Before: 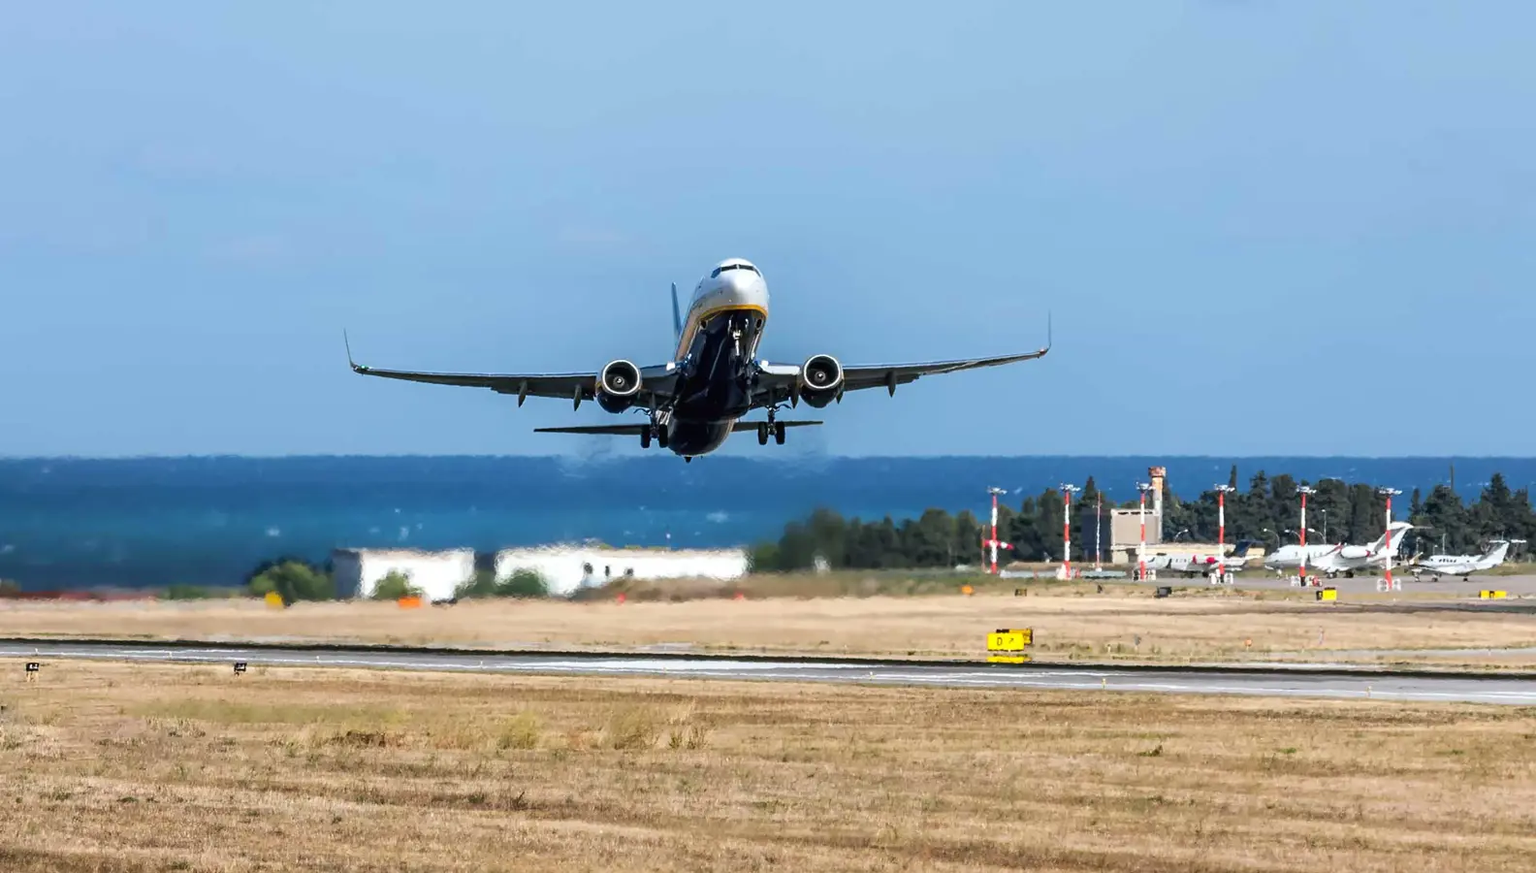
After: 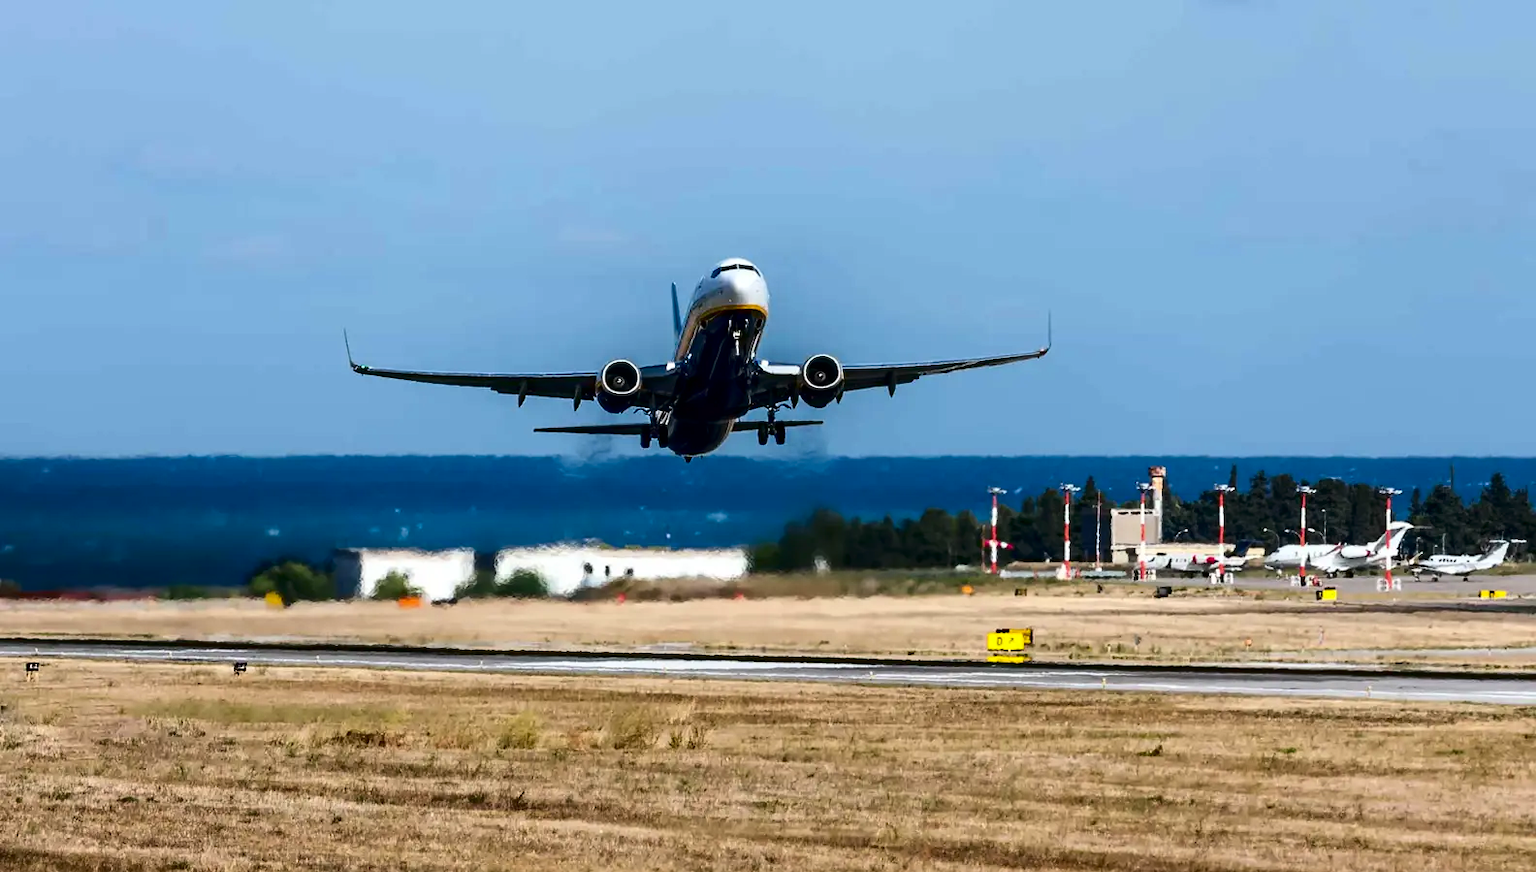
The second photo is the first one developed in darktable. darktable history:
contrast brightness saturation: contrast 0.194, brightness -0.228, saturation 0.111
